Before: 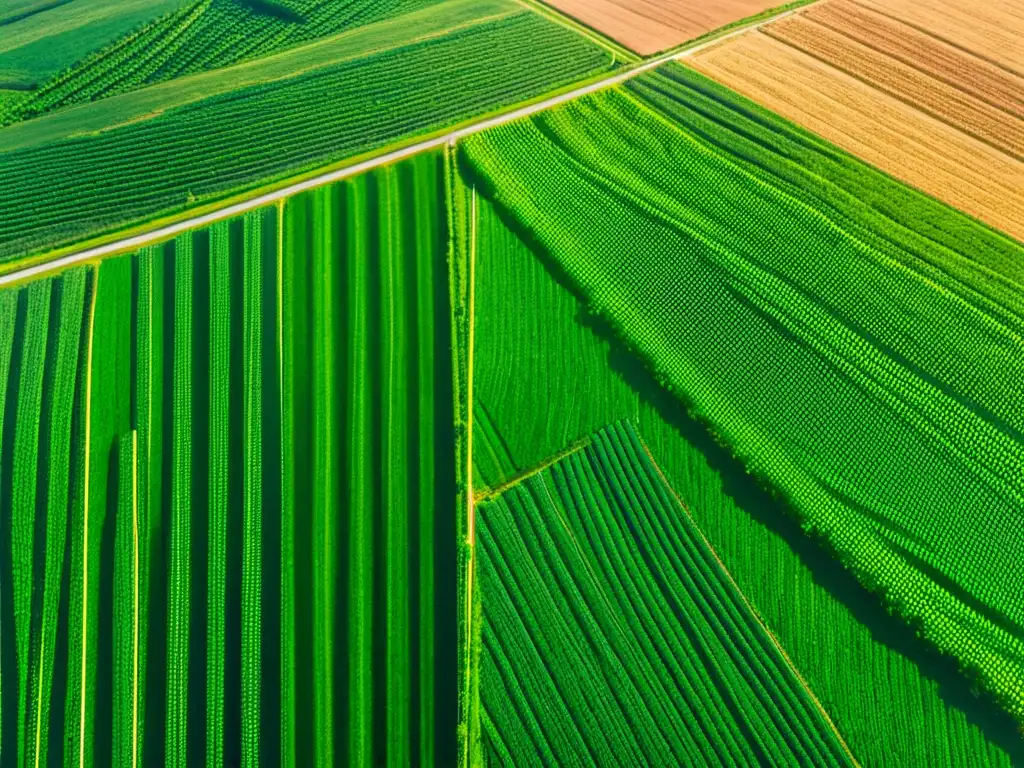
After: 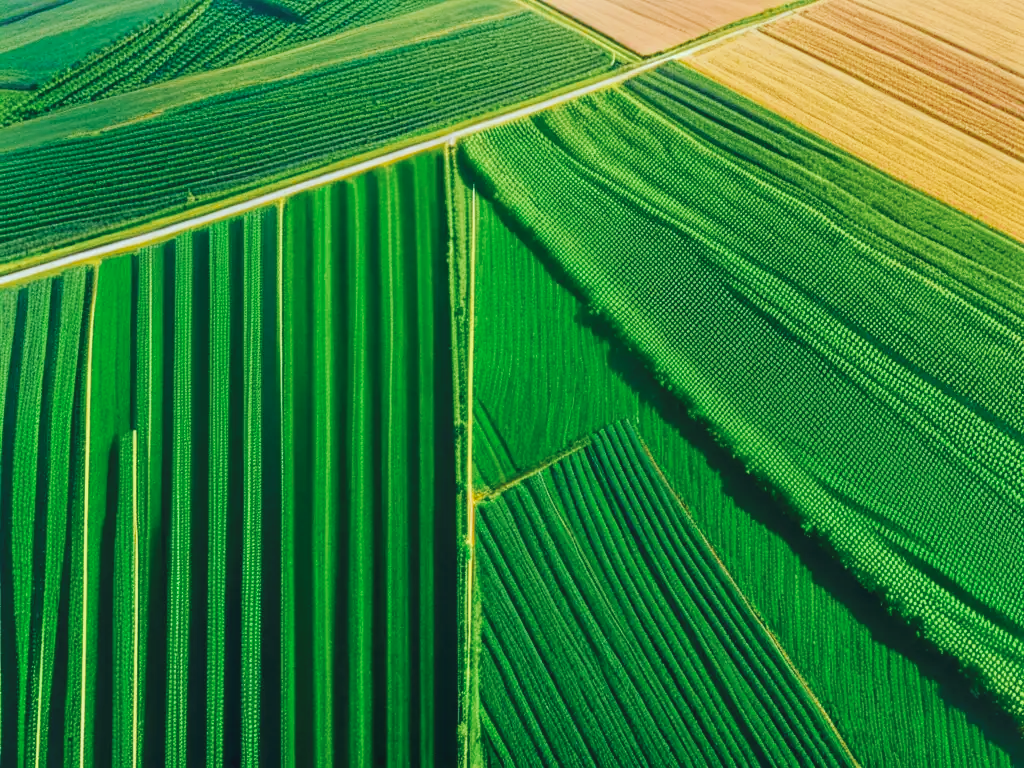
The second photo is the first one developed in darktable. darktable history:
tone curve: curves: ch0 [(0, 0) (0.003, 0.034) (0.011, 0.038) (0.025, 0.046) (0.044, 0.054) (0.069, 0.06) (0.1, 0.079) (0.136, 0.114) (0.177, 0.151) (0.224, 0.213) (0.277, 0.293) (0.335, 0.385) (0.399, 0.482) (0.468, 0.578) (0.543, 0.655) (0.623, 0.724) (0.709, 0.786) (0.801, 0.854) (0.898, 0.922) (1, 1)], preserve colors none
color look up table: target L [95.95, 89.26, 89.39, 82.88, 81.69, 75.37, 75.76, 69.85, 65.47, 61.41, 61.46, 47.37, 44.79, 45.73, 26.12, 200.46, 81.7, 80.4, 67.67, 65.89, 52.44, 46.42, 49.25, 42.3, 37.33, 32.79, 29.81, 27.45, 0.786, 88.3, 81.7, 59.23, 64.61, 58.58, 50.75, 57.81, 41.01, 44.34, 40.78, 35.34, 32.15, 23.02, 13.19, 88.38, 70.18, 50.59, 47.96, 40.19, 30.84], target a [-10.9, -27.11, -32.42, -59.97, -45.78, -8.24, -12.19, -68.91, -67.45, -45.05, -5.355, -20.53, -35.79, -18.99, -20.68, 0, -5.561, 9.093, 31.59, 39.3, 0.326, 61.01, 21.28, 29.89, 38.39, 43.2, 5.783, 4.109, -0.581, 14.72, -0.723, 42.22, 72.26, 68.12, 13.31, 30.24, 36.04, 69.09, 45.28, 41.9, 48.14, 15.79, 27.18, -35.18, -21.2, -18.91, -3.882, -15.94, -3.335], target b [8.416, 24.84, 65.24, 6.673, -7.635, 62.63, 37.91, 37.49, 49.29, 17.79, 6.387, 36.46, 26.03, 11.49, 14.77, 0, 83.57, 3.105, 55.36, 28.43, 24.73, 22.76, 2.852, 34.35, 6.307, 25.2, 7.493, 25.16, -8.353, -15.19, -14.83, -8.185, -52.23, -30.86, -70.48, -24.86, -54.81, -42.33, -80.37, -11.84, -55.68, -39.27, -23.66, -16.68, -35.88, -35.76, -36.6, -11.02, -19.06], num patches 49
